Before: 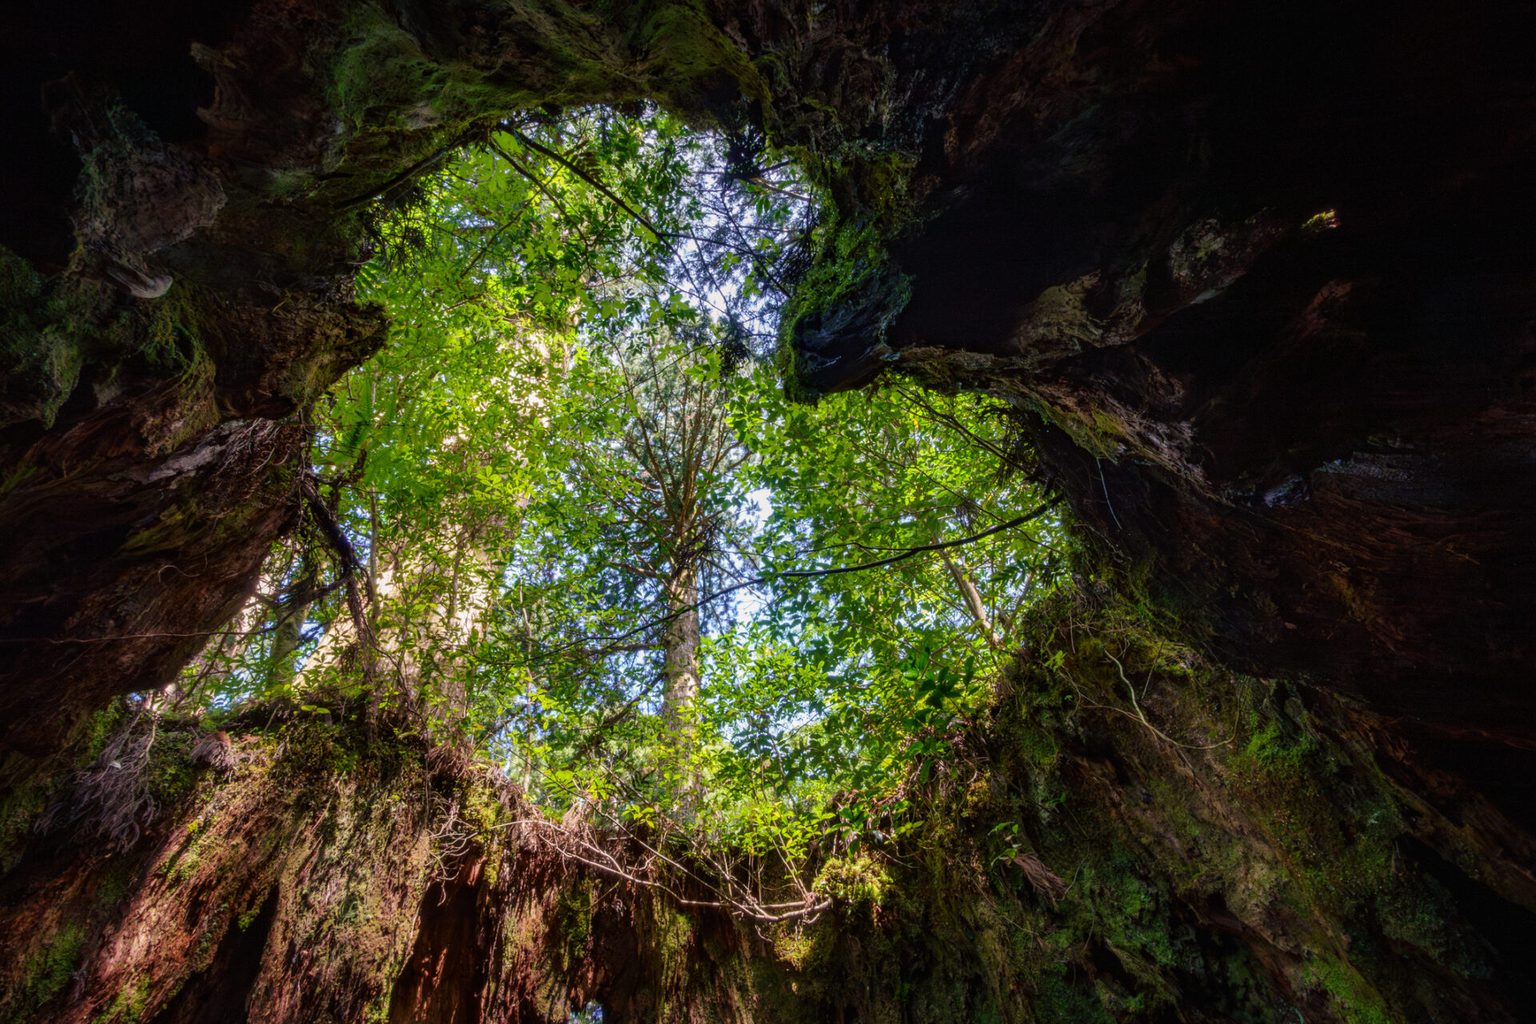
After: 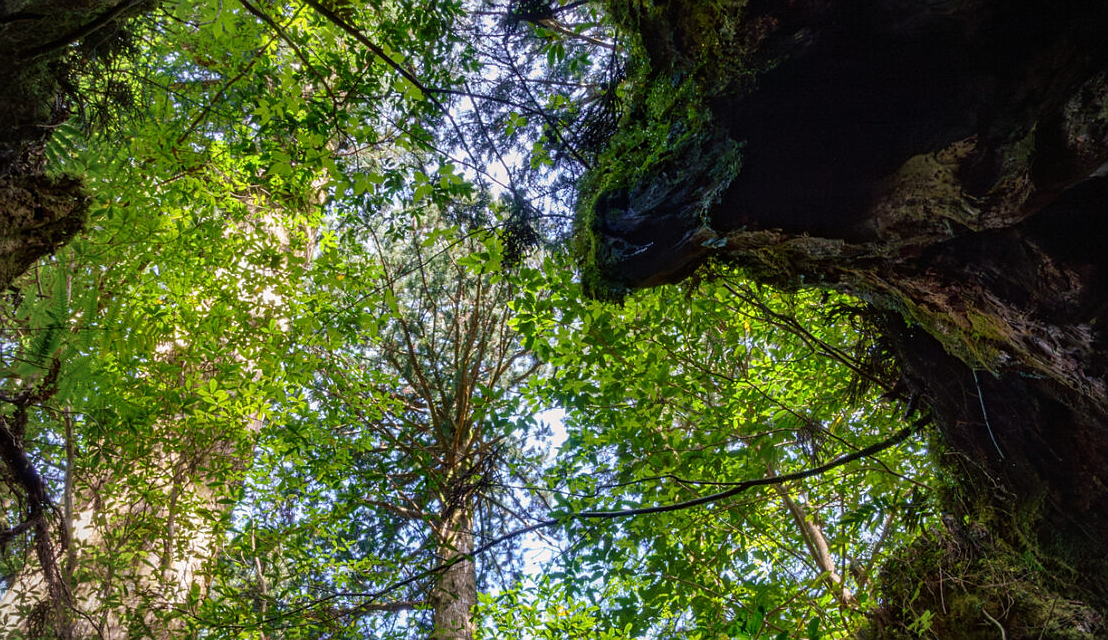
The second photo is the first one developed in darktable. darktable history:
sharpen: radius 1.025
crop: left 20.756%, top 15.935%, right 21.498%, bottom 33.936%
vignetting: brightness -0.331, unbound false
